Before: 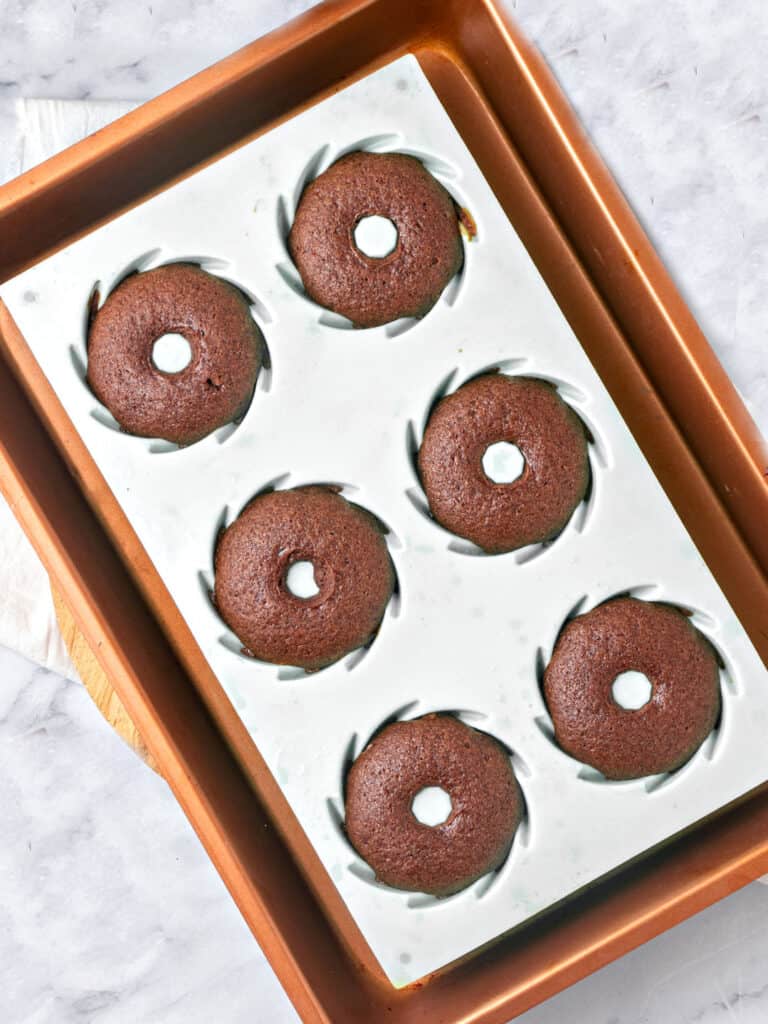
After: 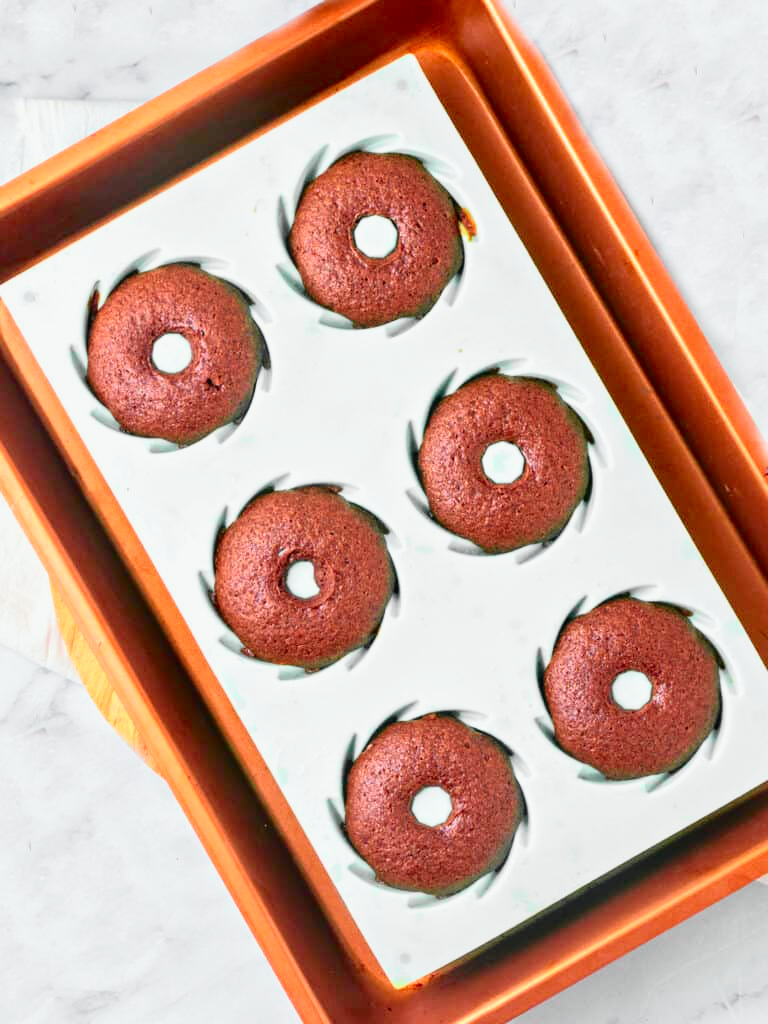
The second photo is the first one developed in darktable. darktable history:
tone curve: curves: ch0 [(0, 0.012) (0.144, 0.137) (0.326, 0.386) (0.489, 0.573) (0.656, 0.763) (0.849, 0.902) (1, 0.974)]; ch1 [(0, 0) (0.366, 0.367) (0.475, 0.453) (0.494, 0.493) (0.504, 0.497) (0.544, 0.579) (0.562, 0.619) (0.622, 0.694) (1, 1)]; ch2 [(0, 0) (0.333, 0.346) (0.375, 0.375) (0.424, 0.43) (0.476, 0.492) (0.502, 0.503) (0.533, 0.541) (0.572, 0.615) (0.605, 0.656) (0.641, 0.709) (1, 1)], color space Lab, independent channels, preserve colors none
tone equalizer: on, module defaults
